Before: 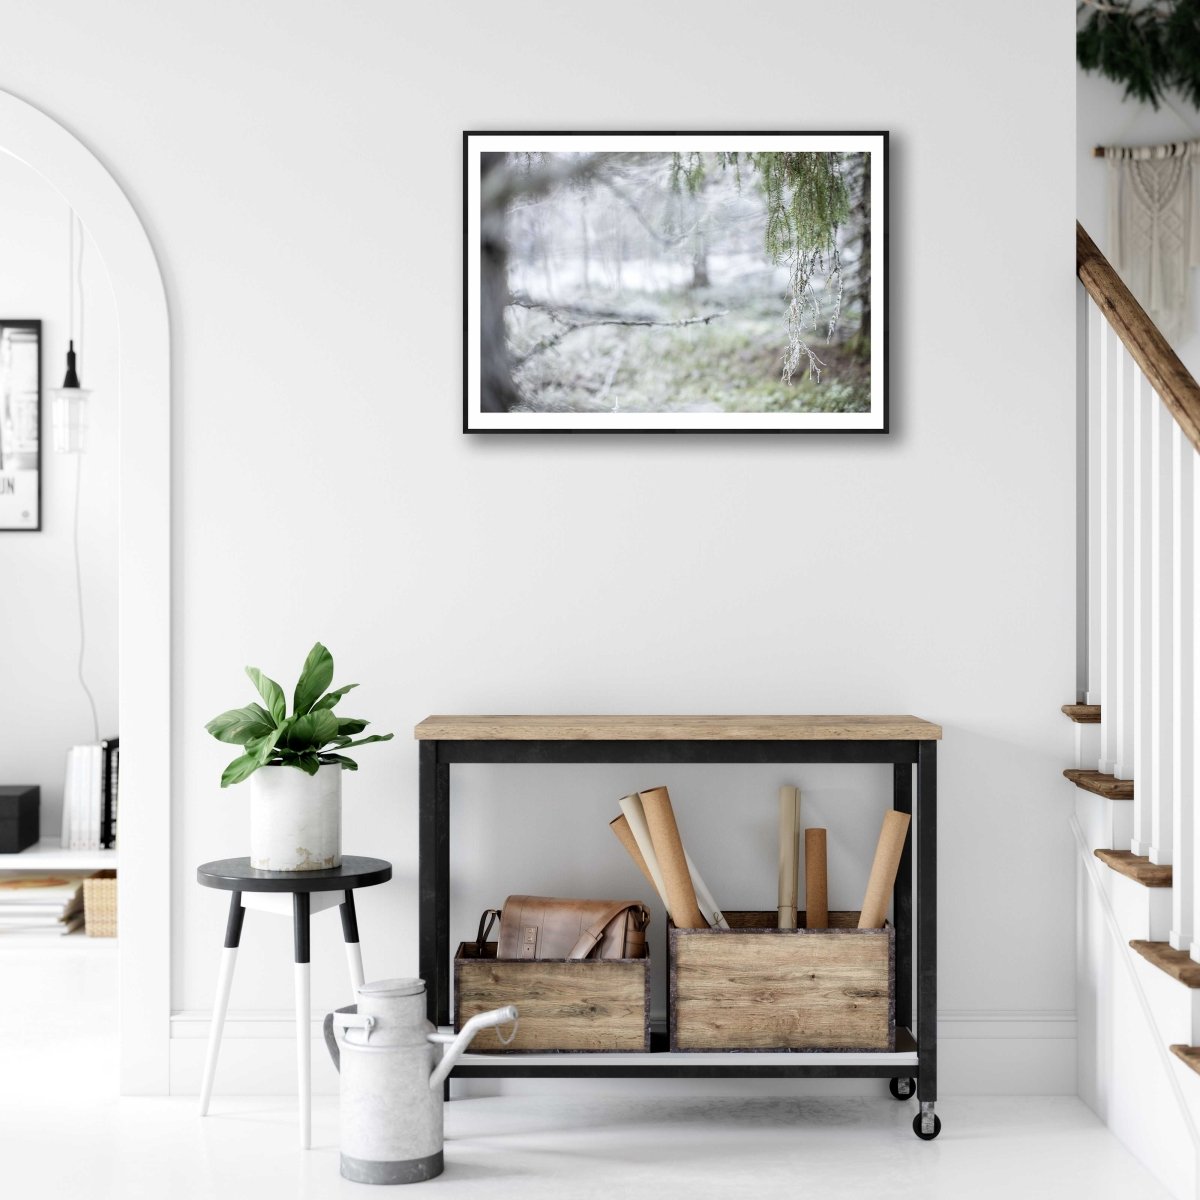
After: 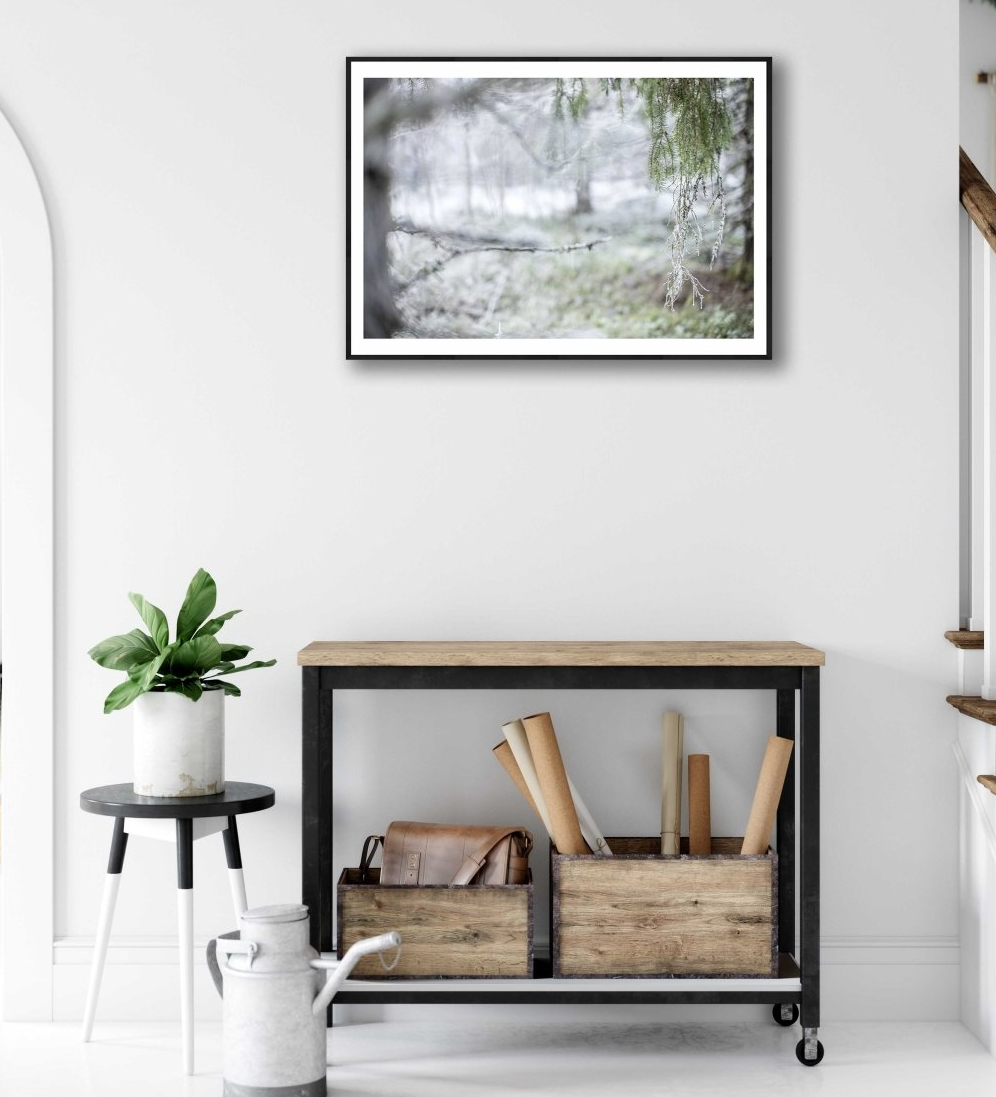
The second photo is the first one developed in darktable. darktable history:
crop: left 9.827%, top 6.227%, right 7.165%, bottom 2.281%
